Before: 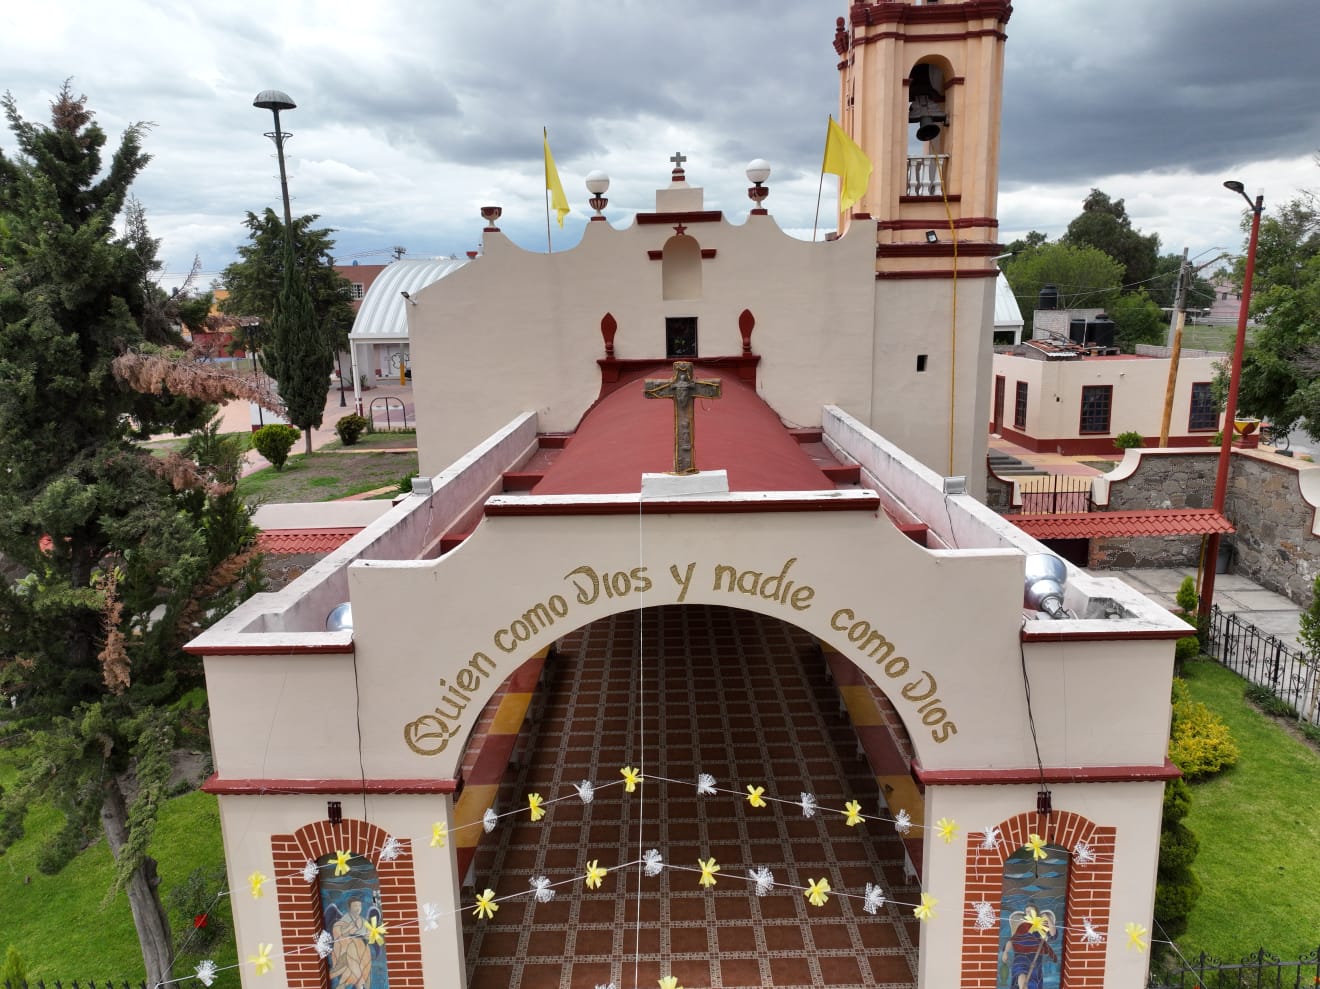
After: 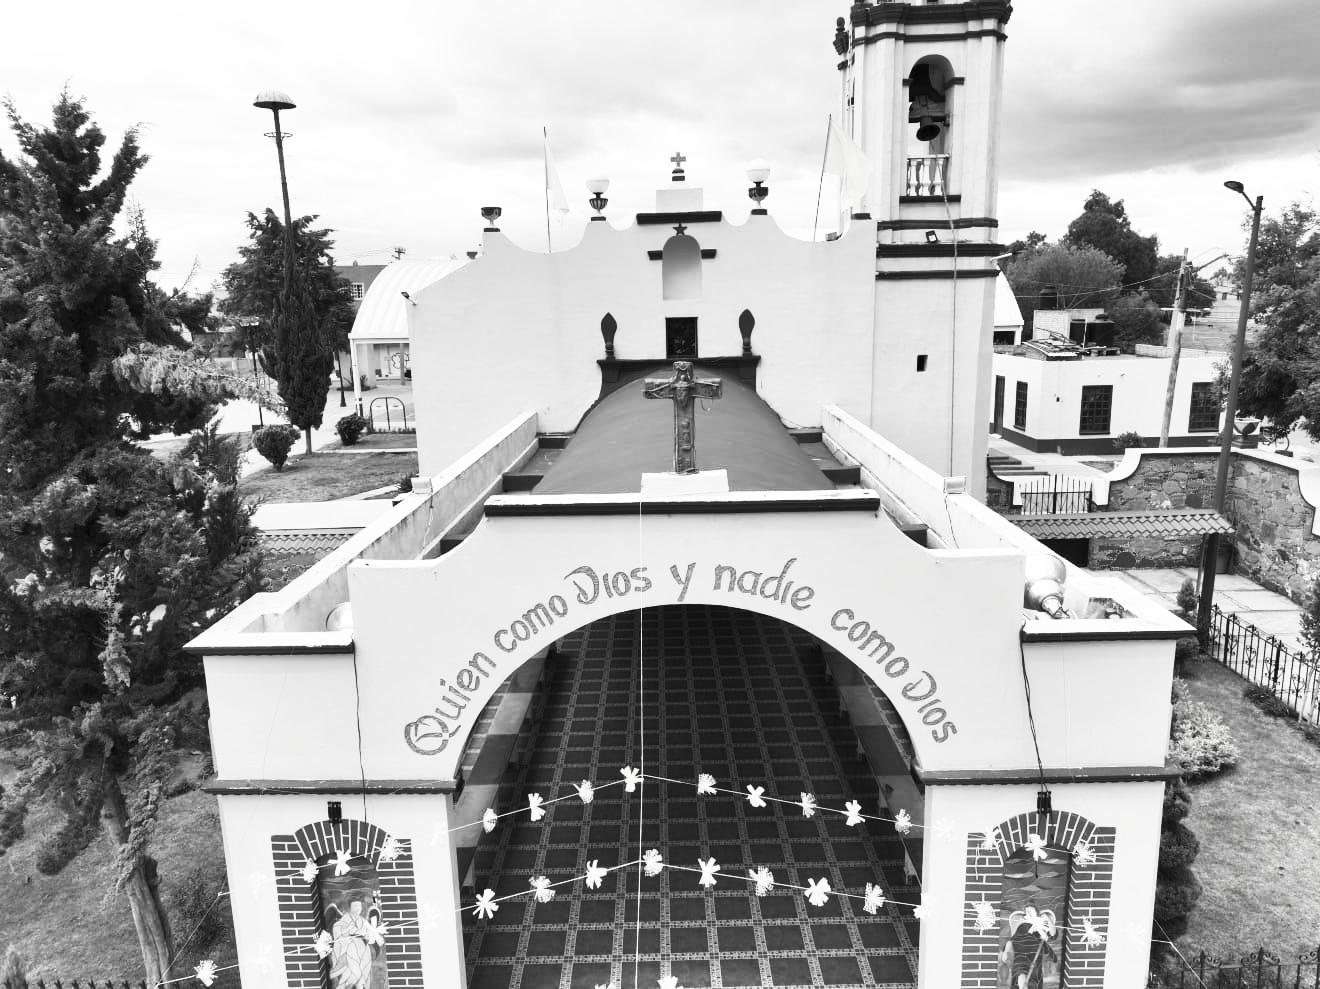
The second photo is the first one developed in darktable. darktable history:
contrast brightness saturation: contrast 0.515, brightness 0.475, saturation -0.993
